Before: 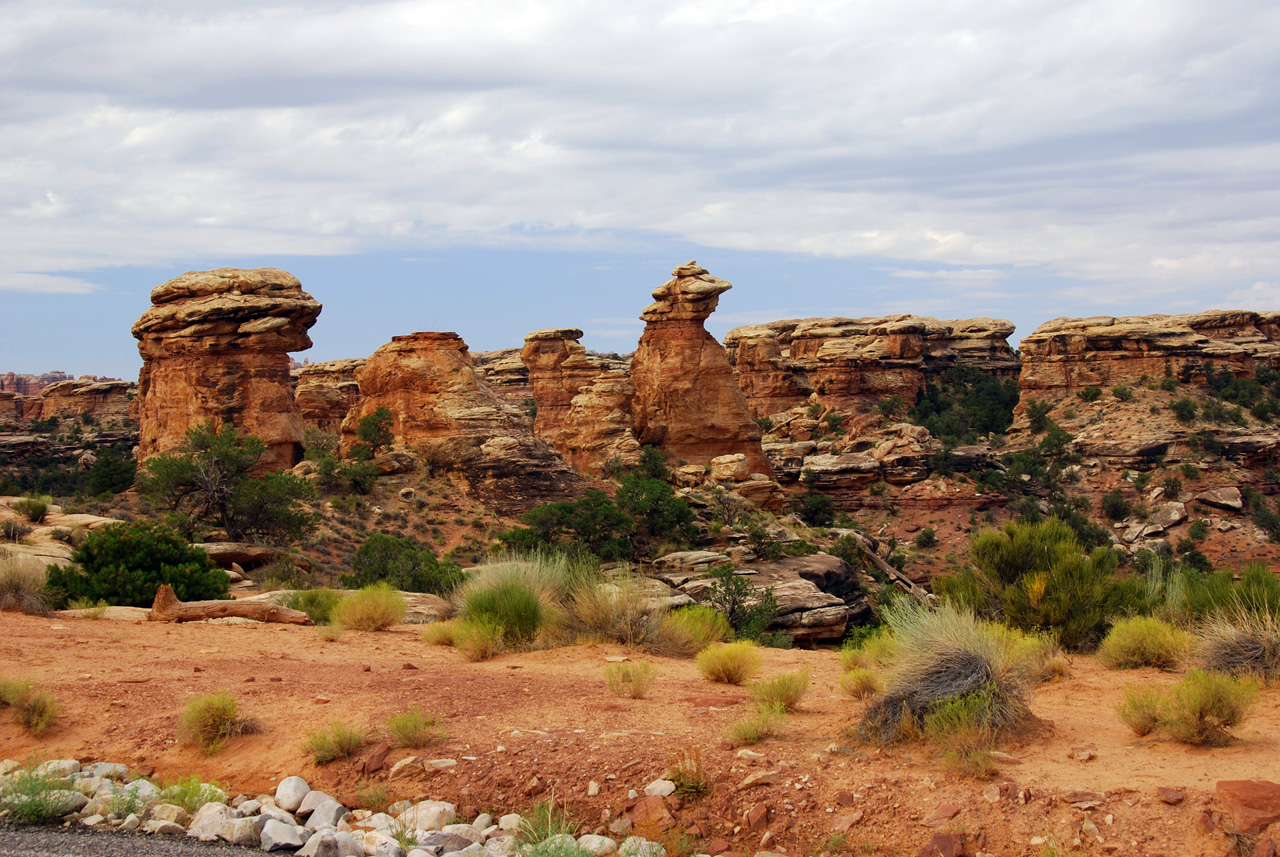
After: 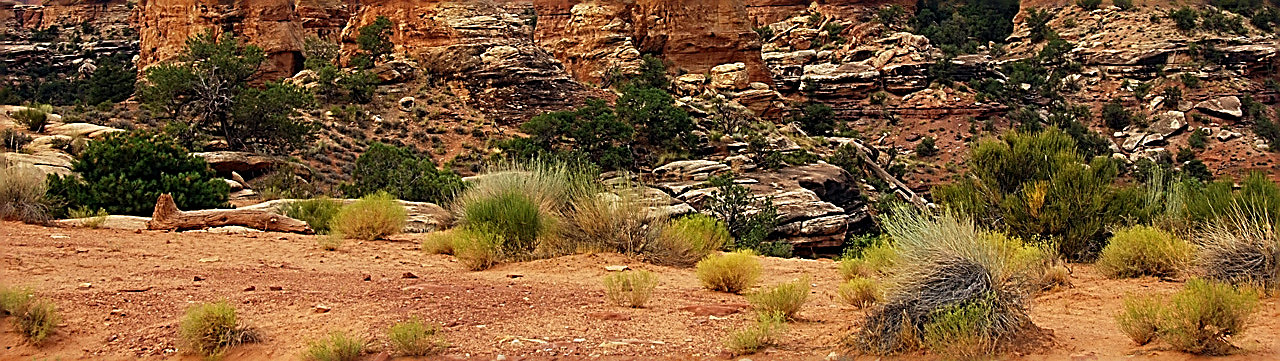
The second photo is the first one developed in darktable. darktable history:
levels: levels [0, 0.48, 0.961]
sharpen: amount 1.846
crop: top 45.631%, bottom 12.129%
